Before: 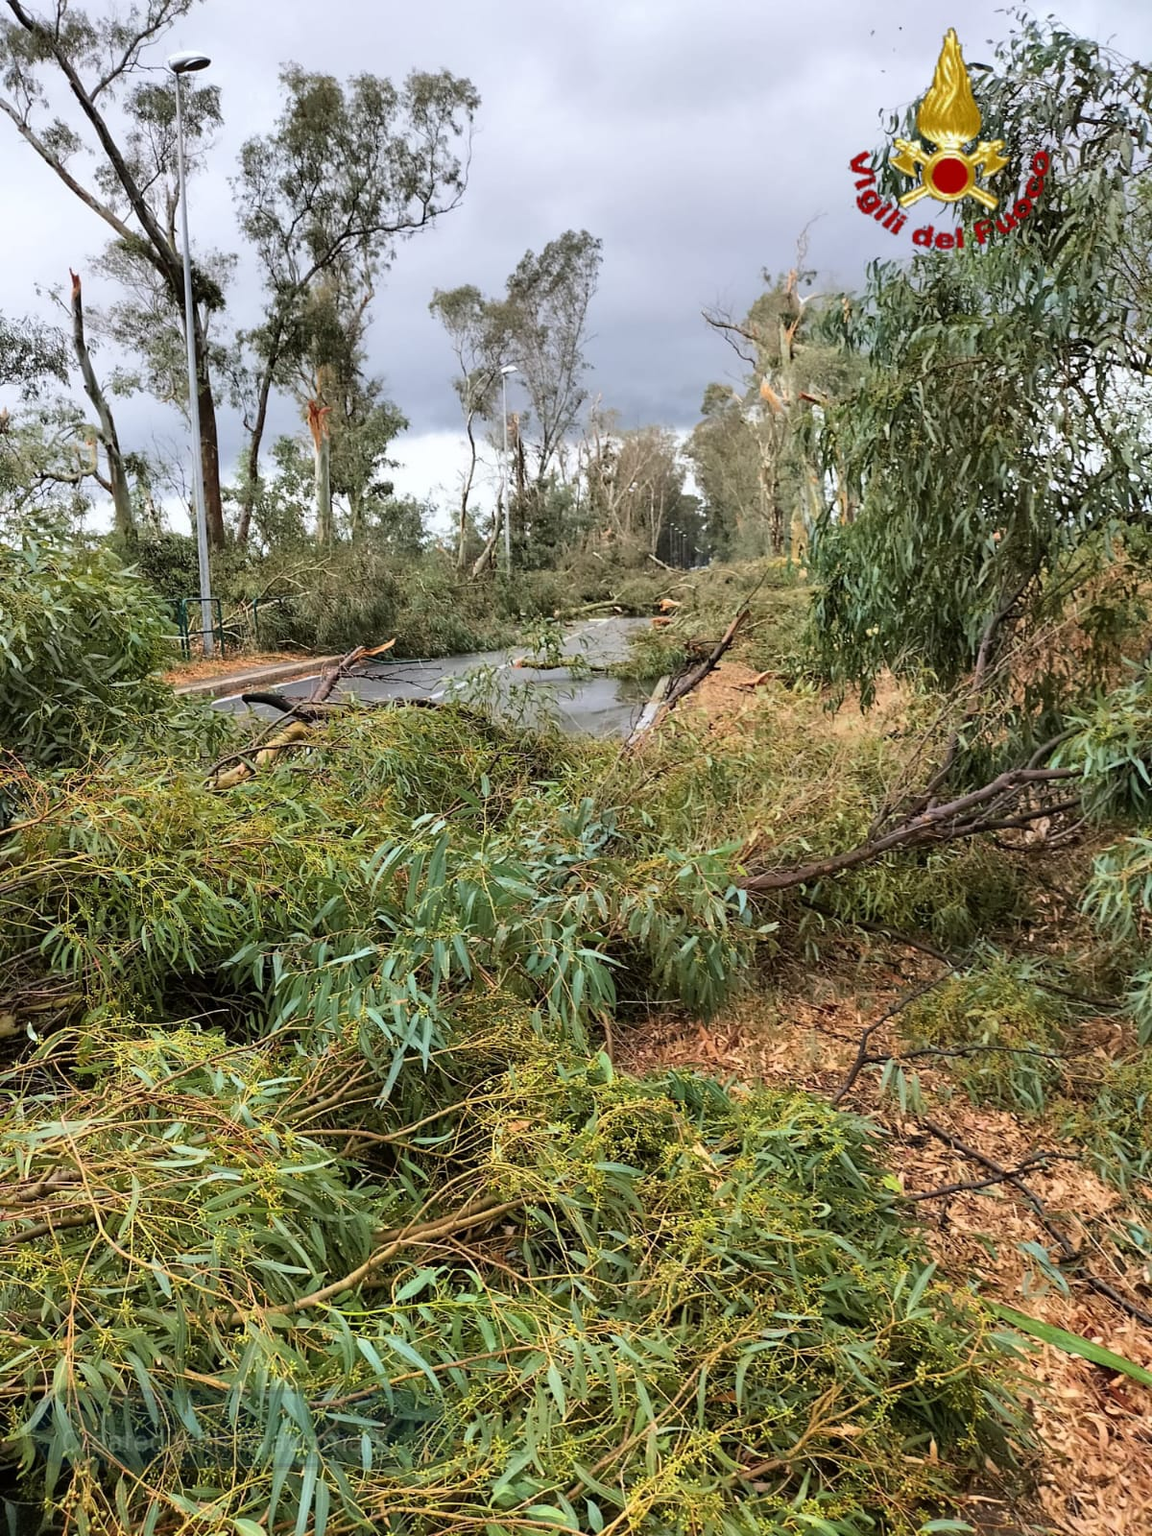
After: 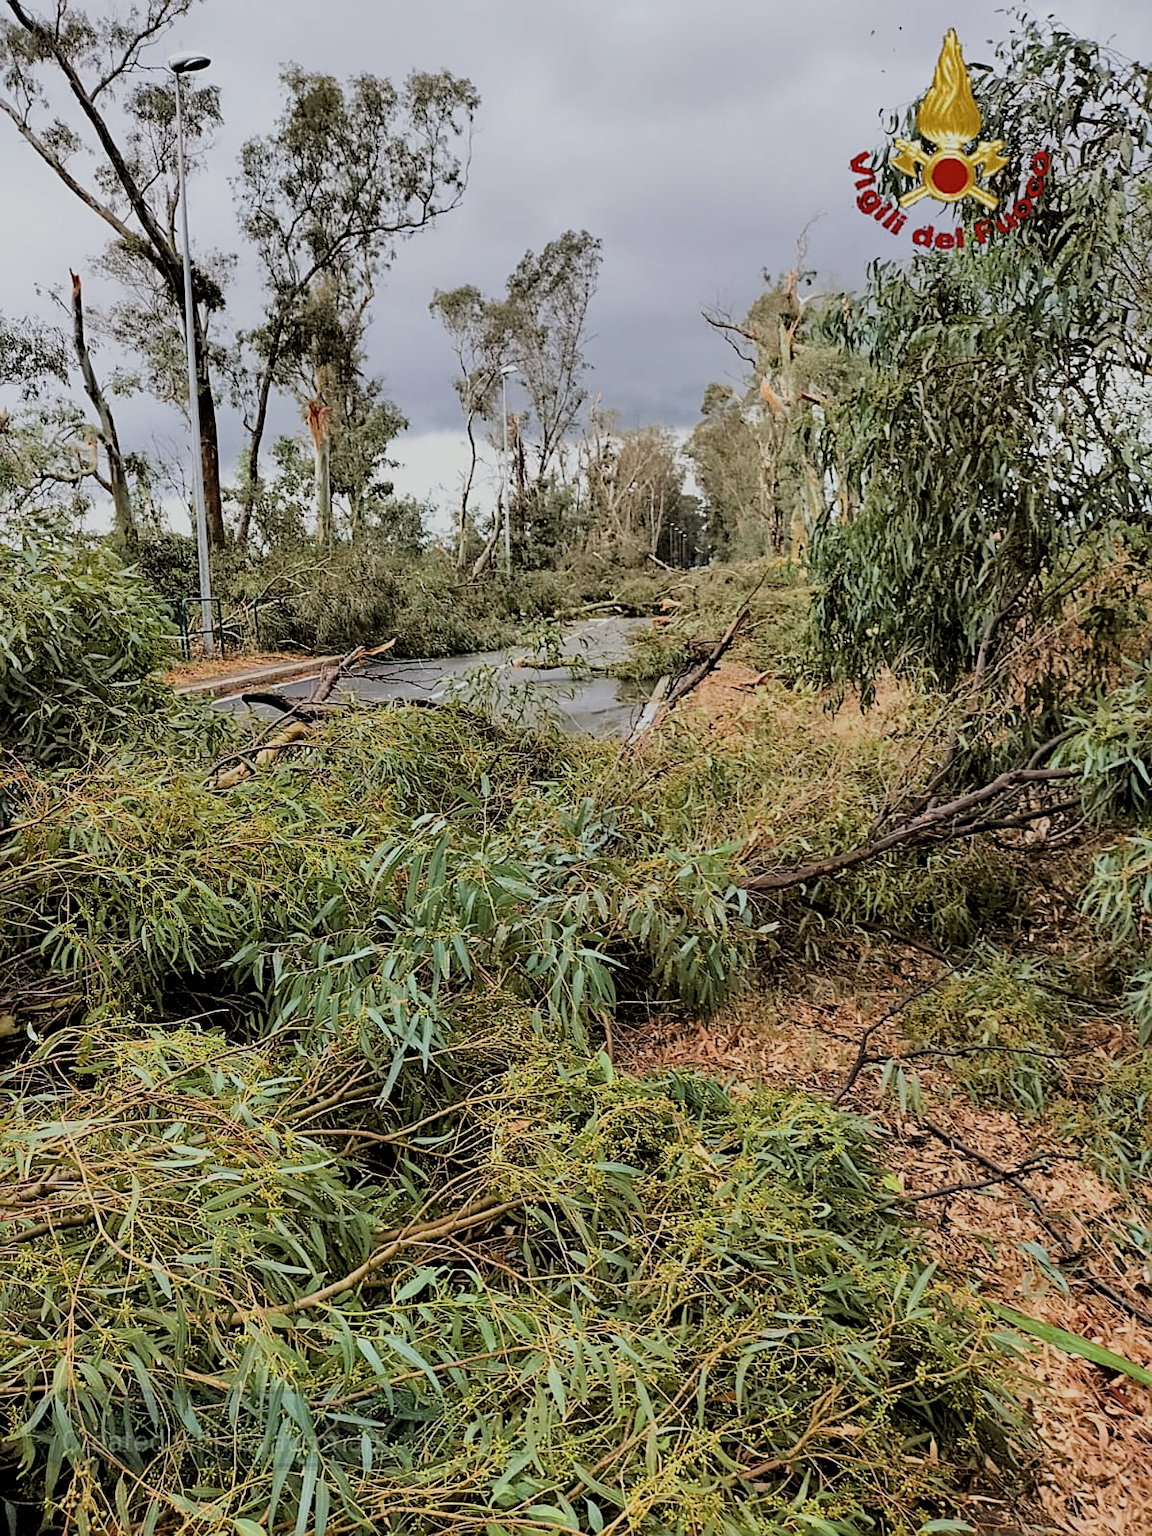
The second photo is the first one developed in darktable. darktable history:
filmic rgb: black relative exposure -7.17 EV, white relative exposure 5.37 EV, hardness 3.02
sharpen: on, module defaults
haze removal: compatibility mode true, adaptive false
contrast brightness saturation: saturation -0.053
local contrast: highlights 103%, shadows 99%, detail 119%, midtone range 0.2
color balance rgb: power › chroma 0.701%, power › hue 60°, perceptual saturation grading › global saturation -3.796%
